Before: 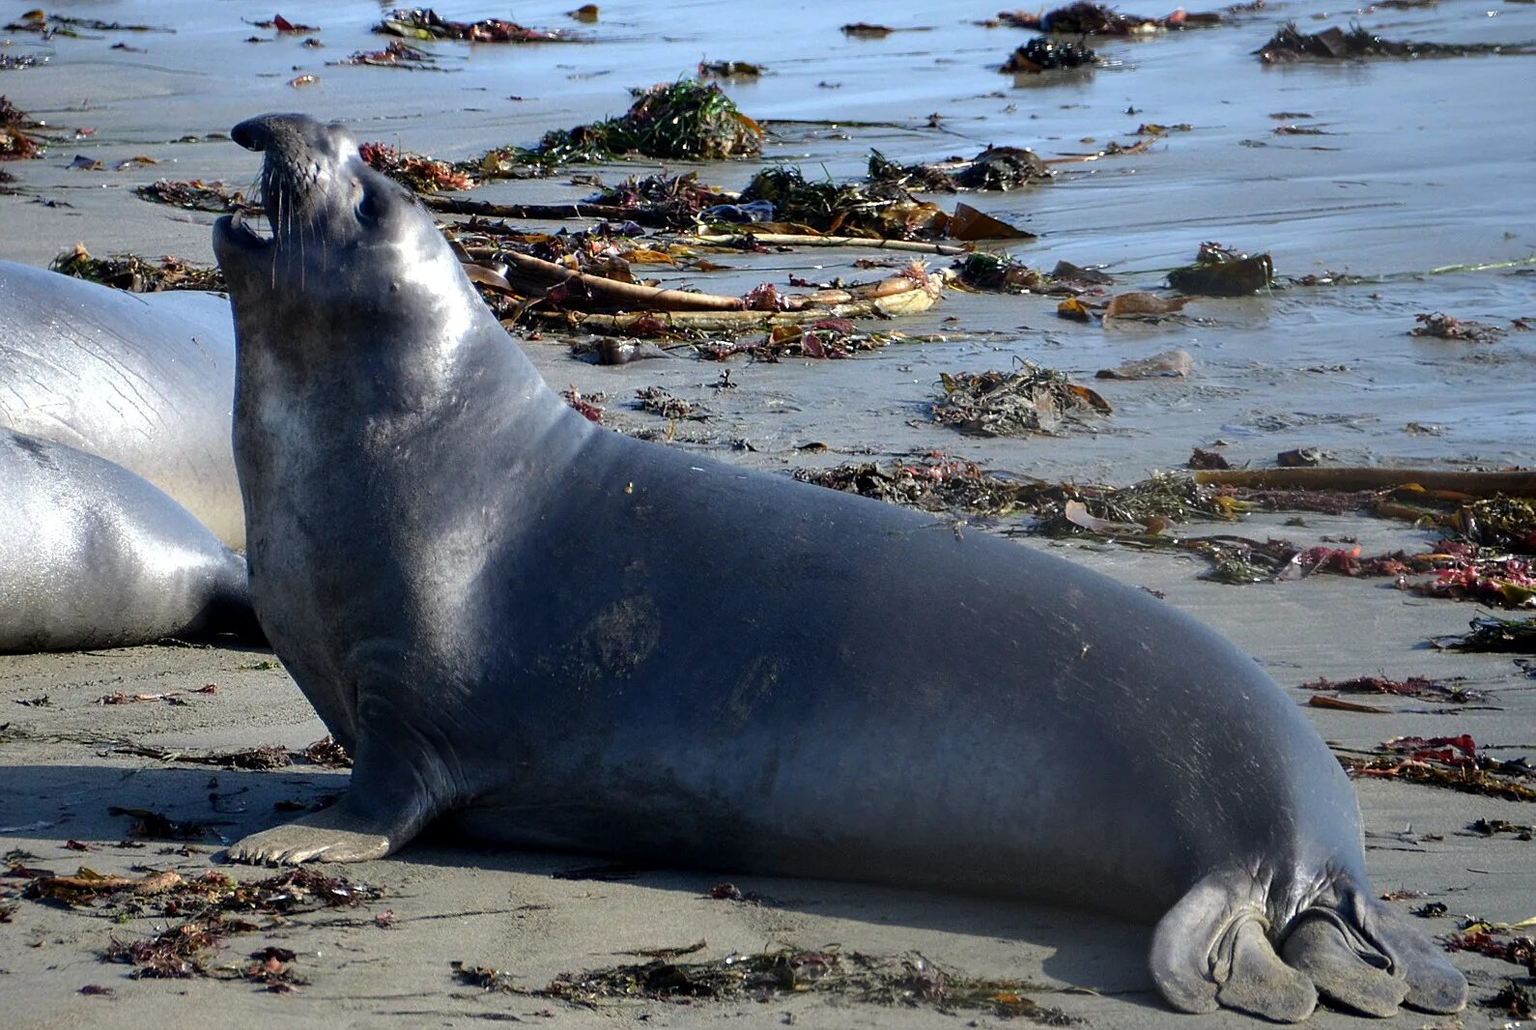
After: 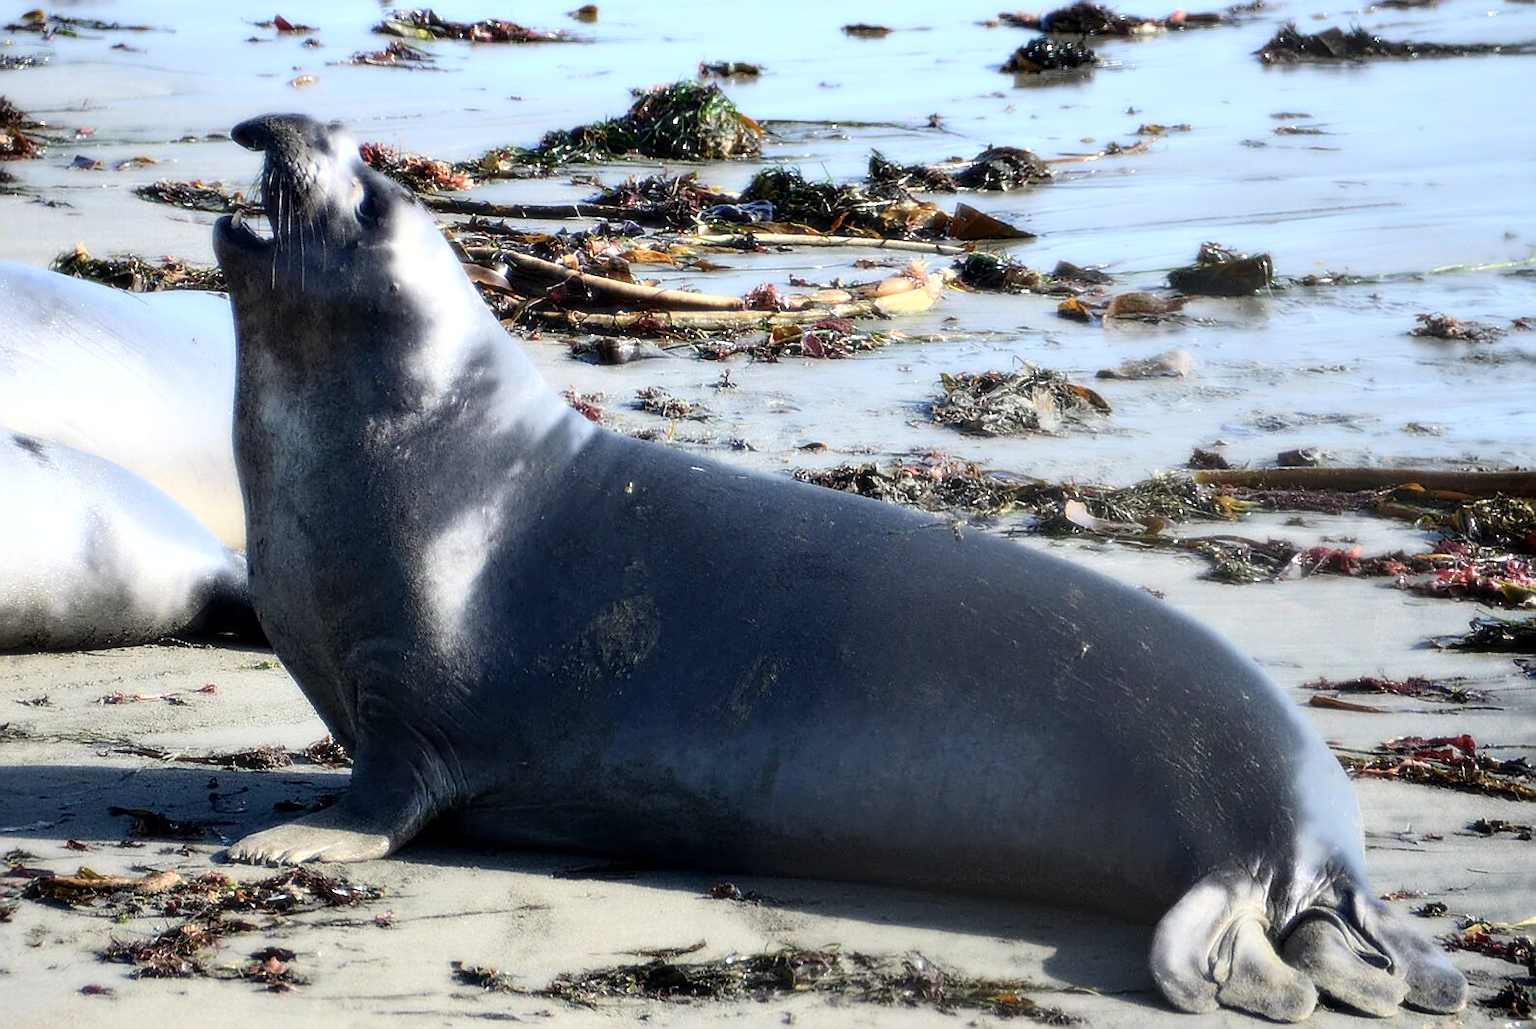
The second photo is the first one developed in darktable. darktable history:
sharpen: on, module defaults
bloom: size 0%, threshold 54.82%, strength 8.31%
